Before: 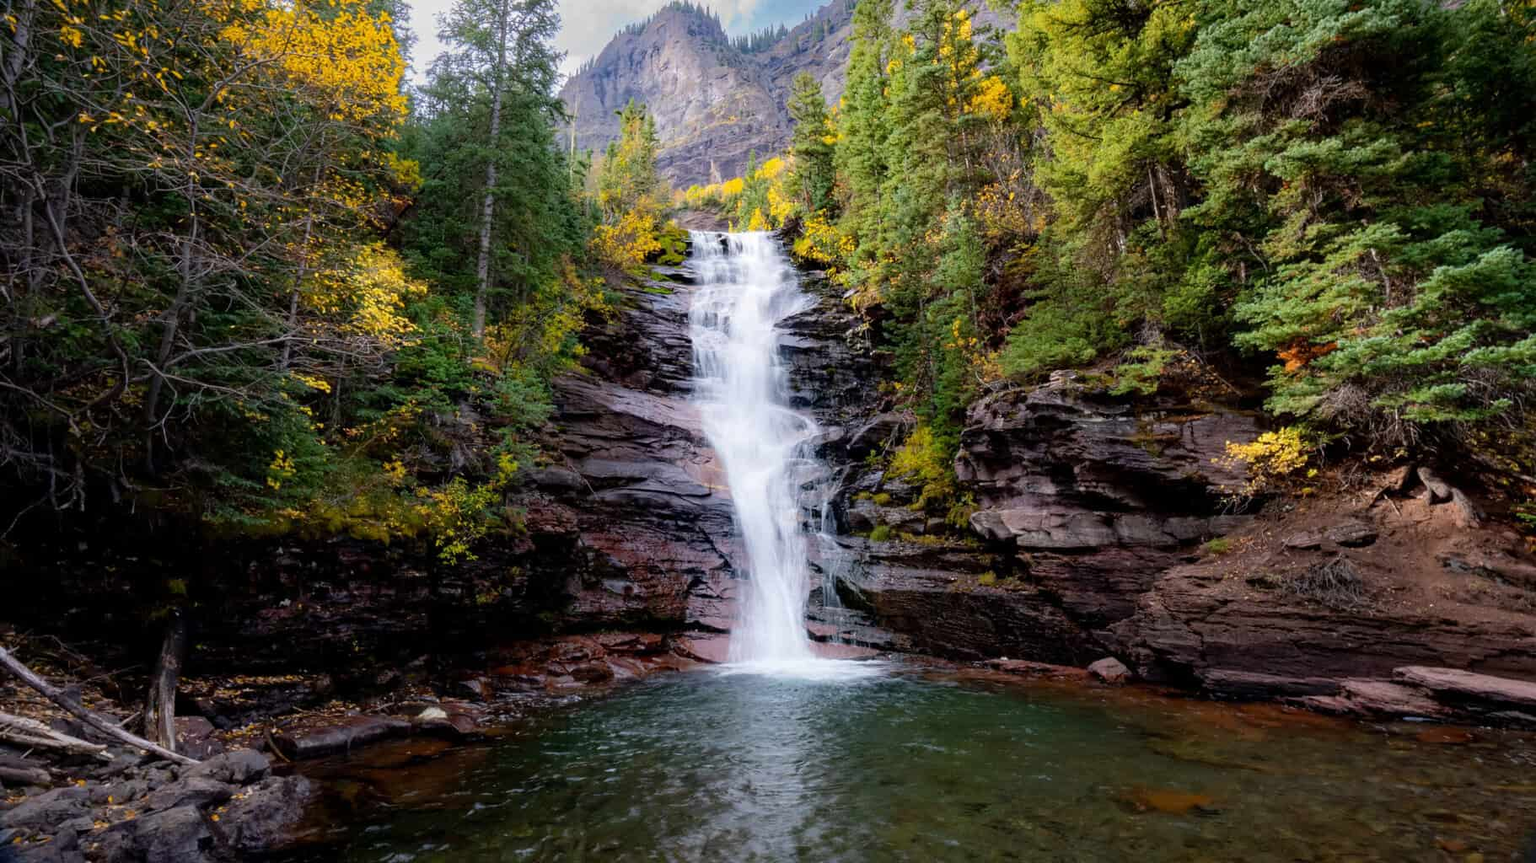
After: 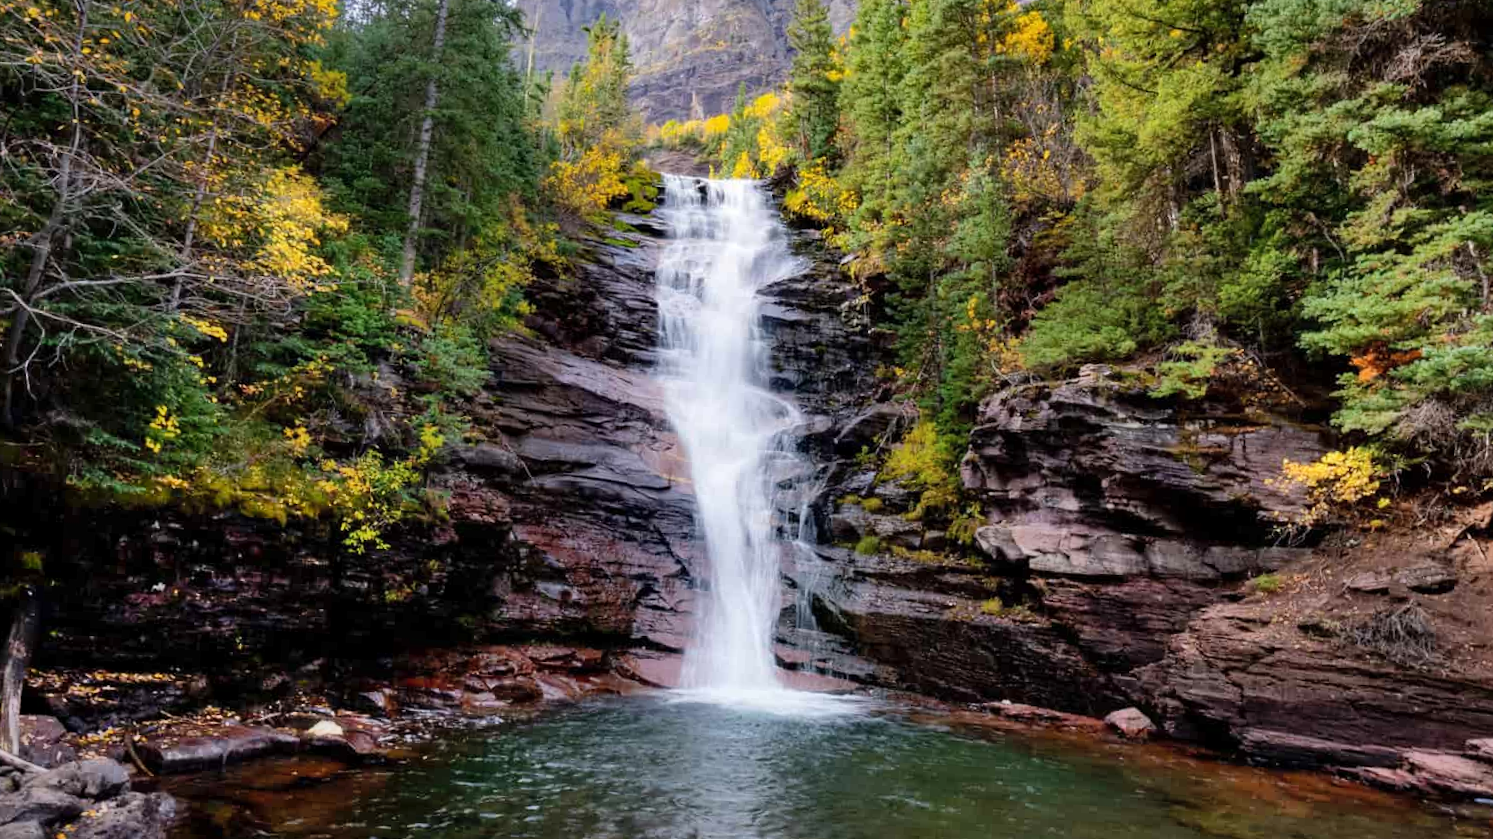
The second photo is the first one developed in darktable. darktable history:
crop and rotate: angle -3.27°, left 5.211%, top 5.211%, right 4.607%, bottom 4.607%
shadows and highlights: soften with gaussian
